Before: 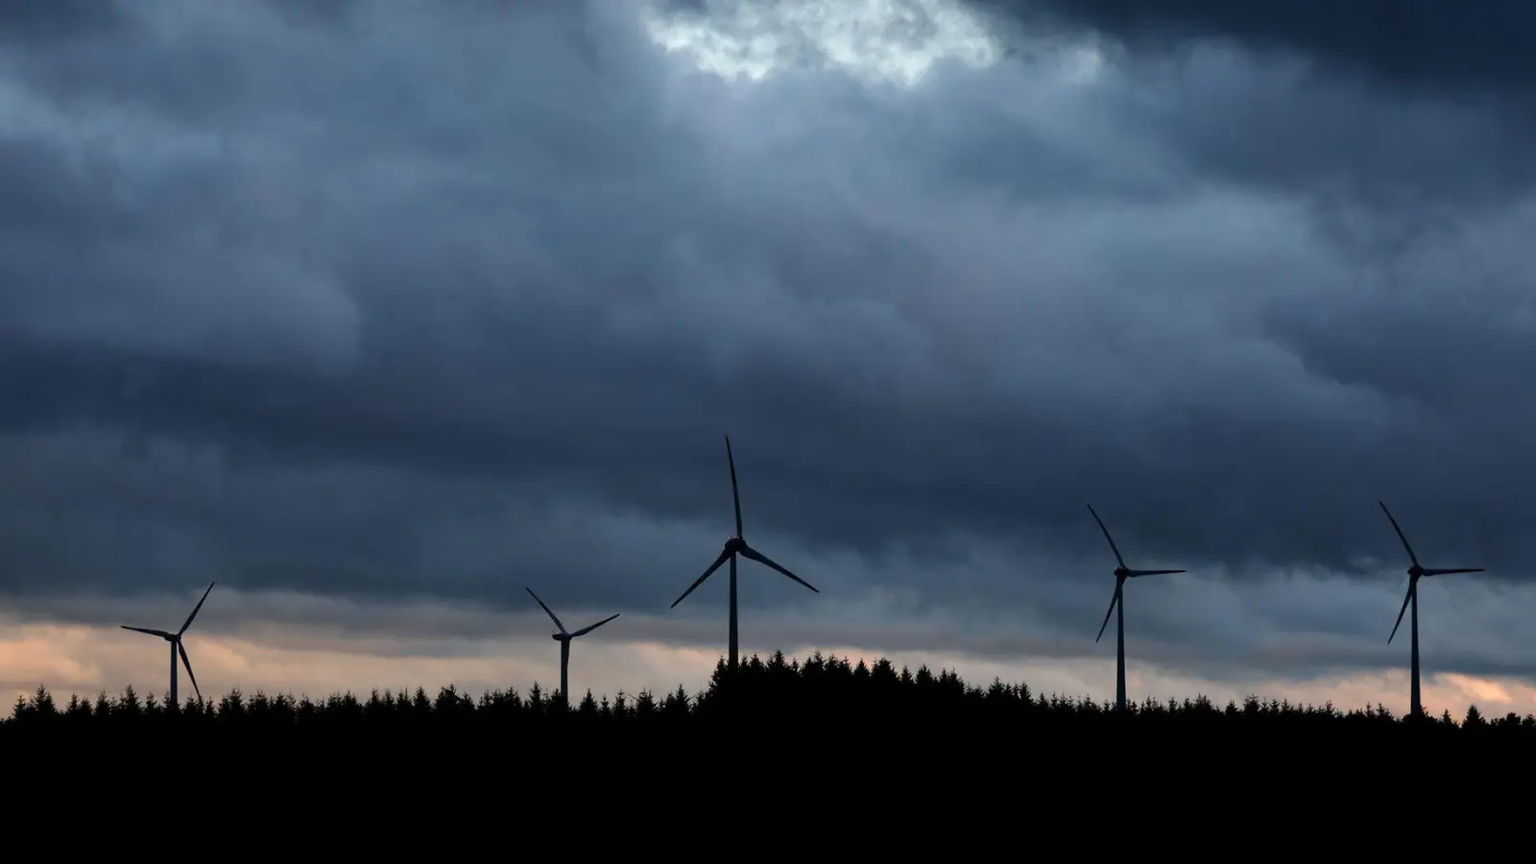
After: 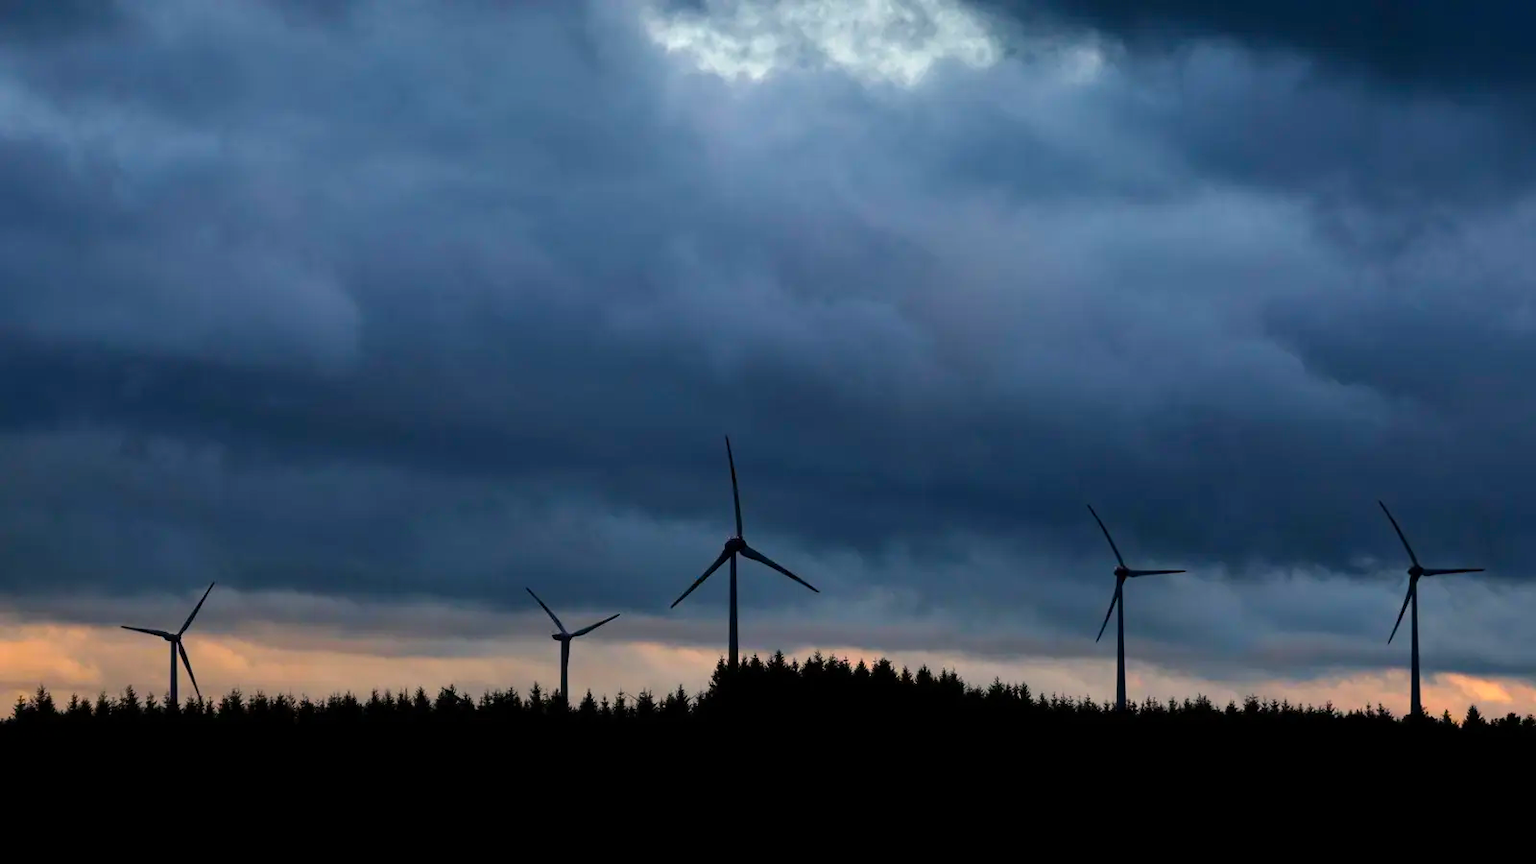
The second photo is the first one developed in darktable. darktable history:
color balance rgb: highlights gain › chroma 1.128%, highlights gain › hue 53.61°, perceptual saturation grading › global saturation 40%, global vibrance 20%
